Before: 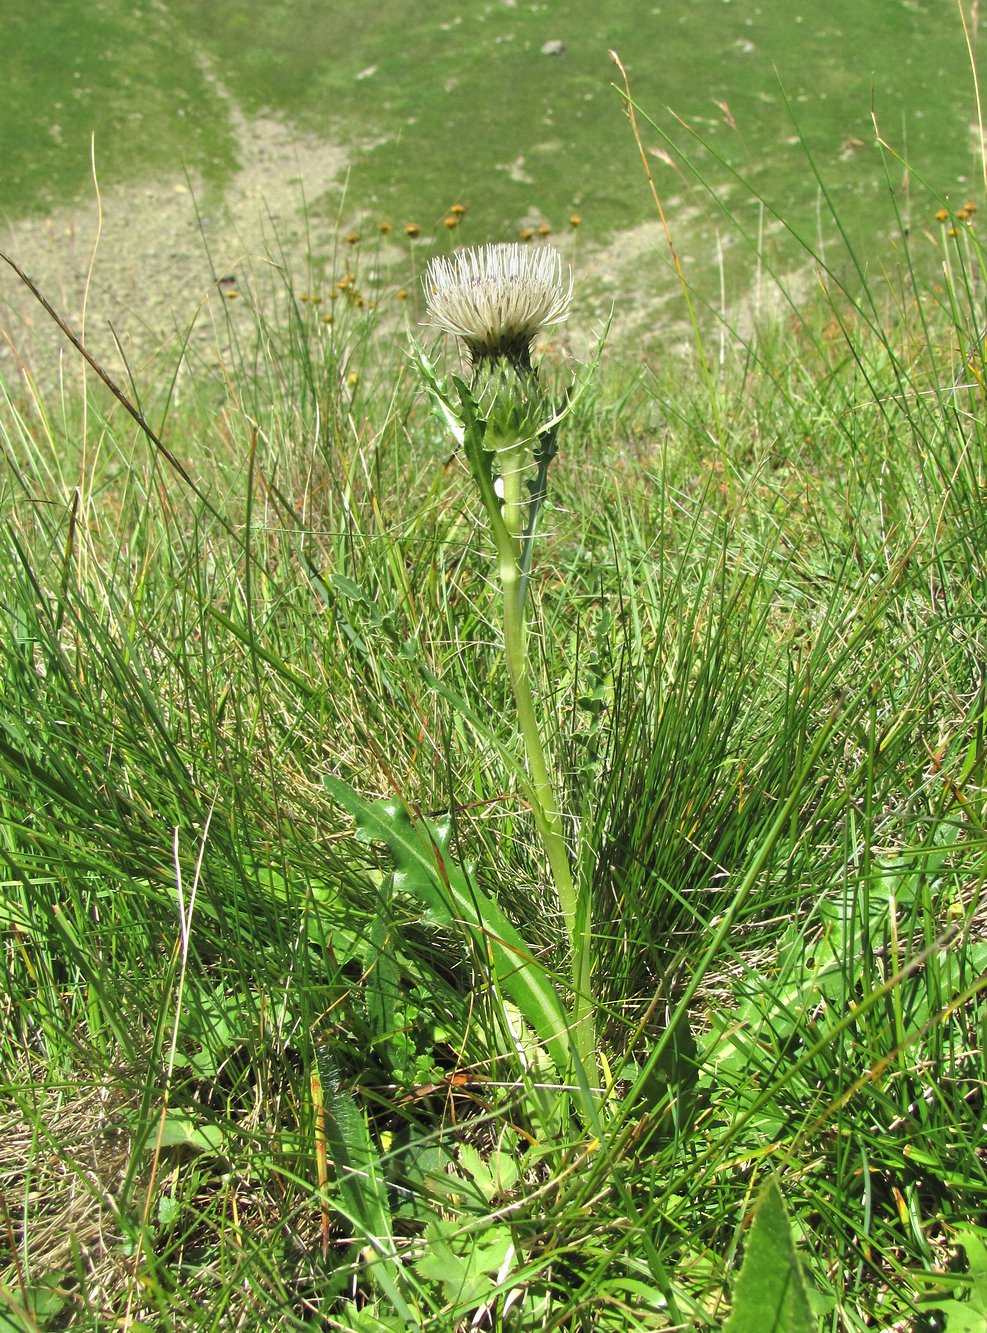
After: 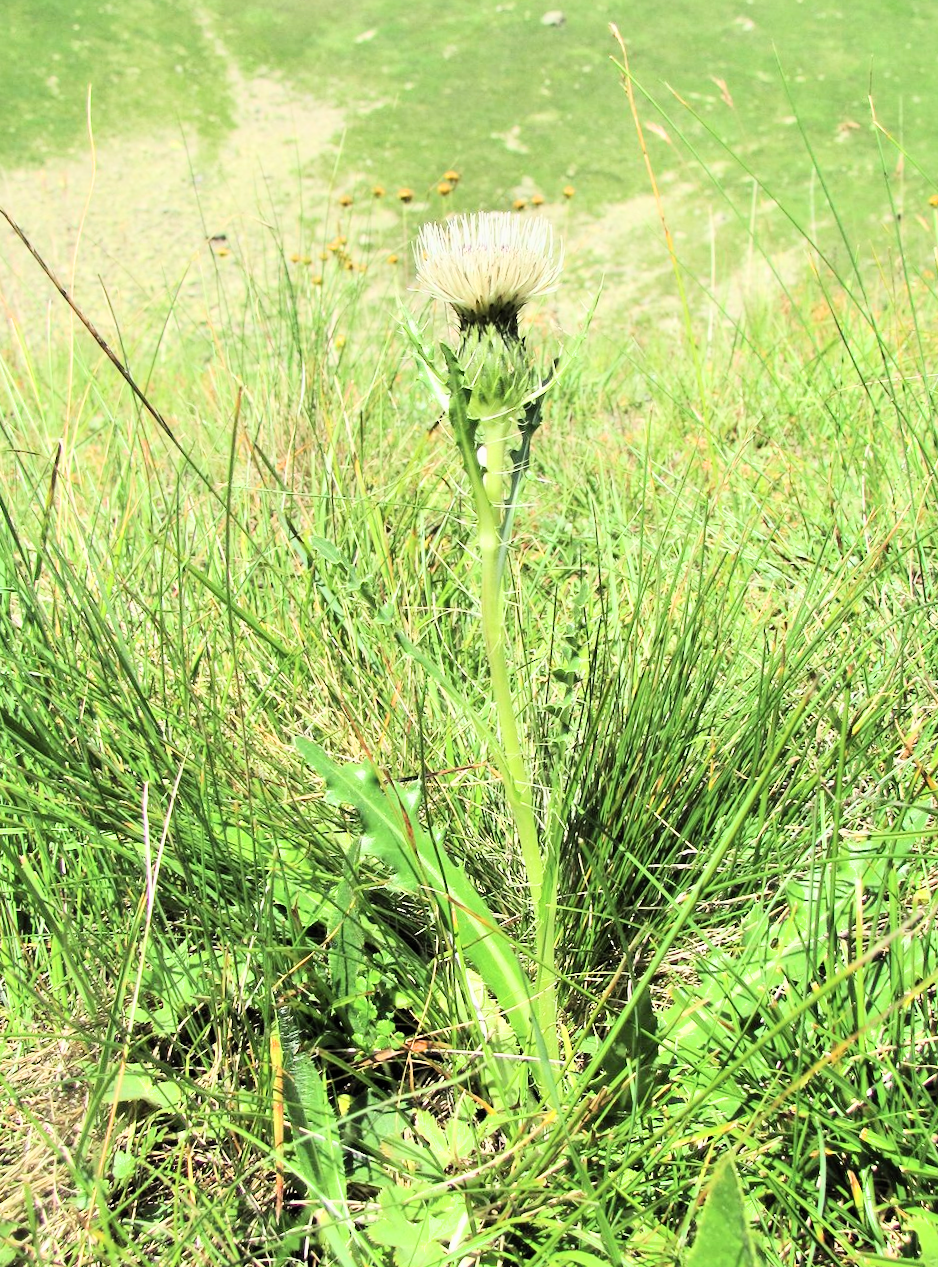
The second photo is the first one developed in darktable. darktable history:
color calibration: illuminant same as pipeline (D50), adaptation XYZ, x 0.346, y 0.358, temperature 5009.01 K
crop and rotate: angle -2.24°
filmic rgb: black relative exposure -5.12 EV, white relative exposure 3.99 EV, threshold 2.98 EV, hardness 2.89, contrast 1.095, color science v6 (2022), enable highlight reconstruction true
exposure: black level correction -0.001, exposure 0.907 EV, compensate highlight preservation false
contrast brightness saturation: contrast 0.241, brightness 0.087
